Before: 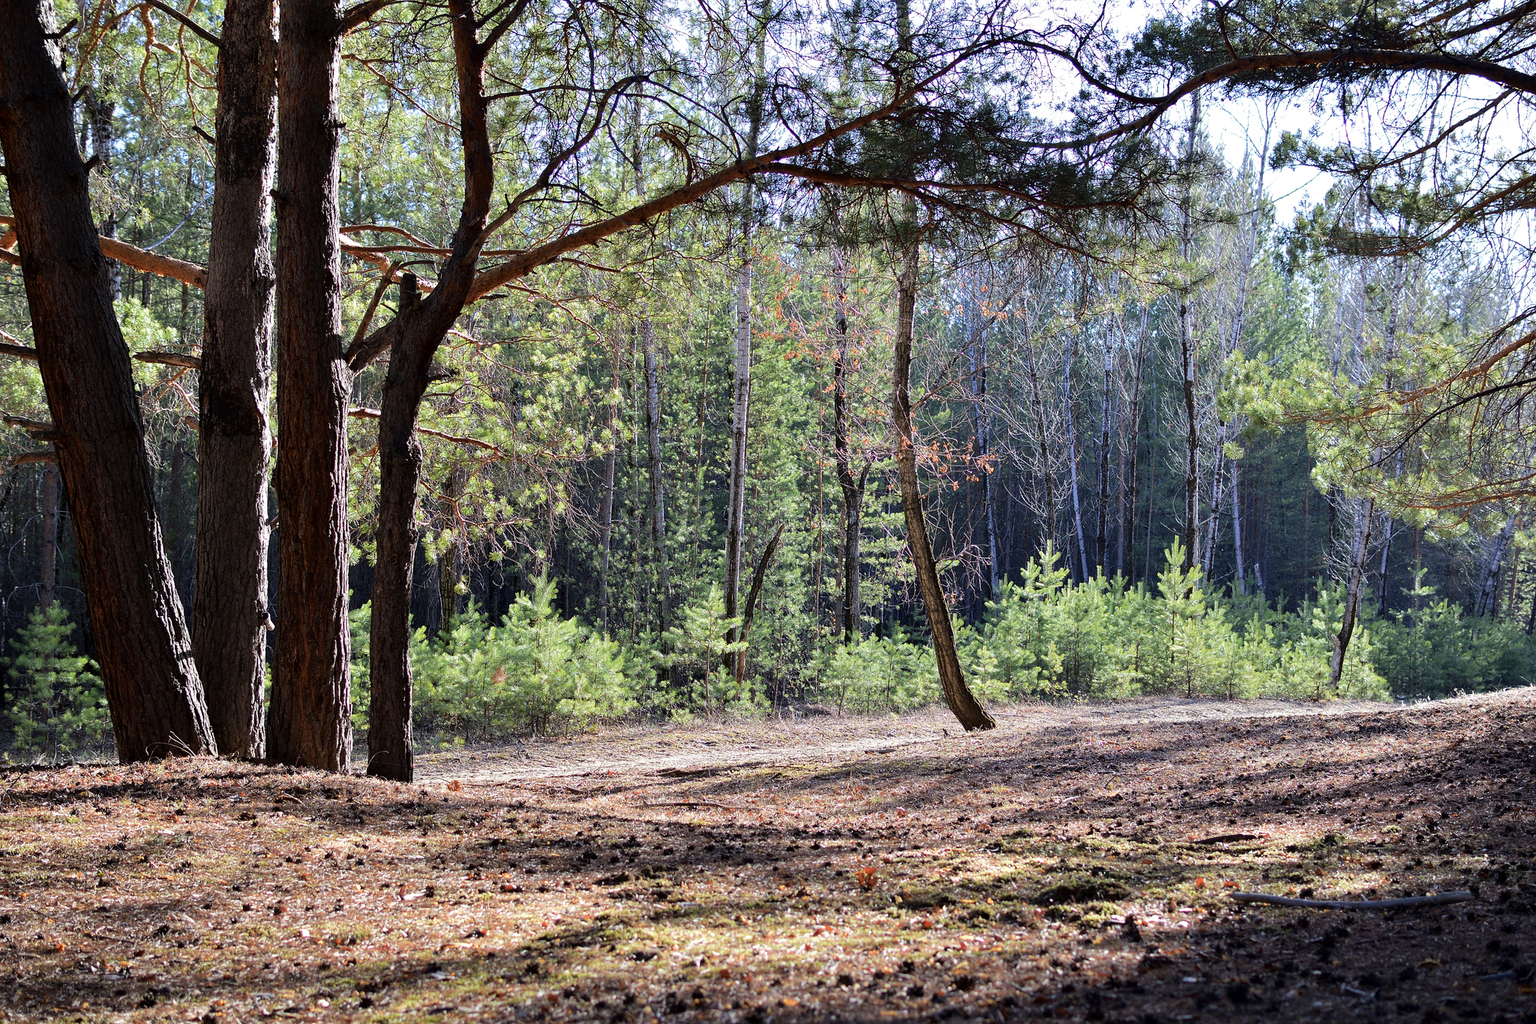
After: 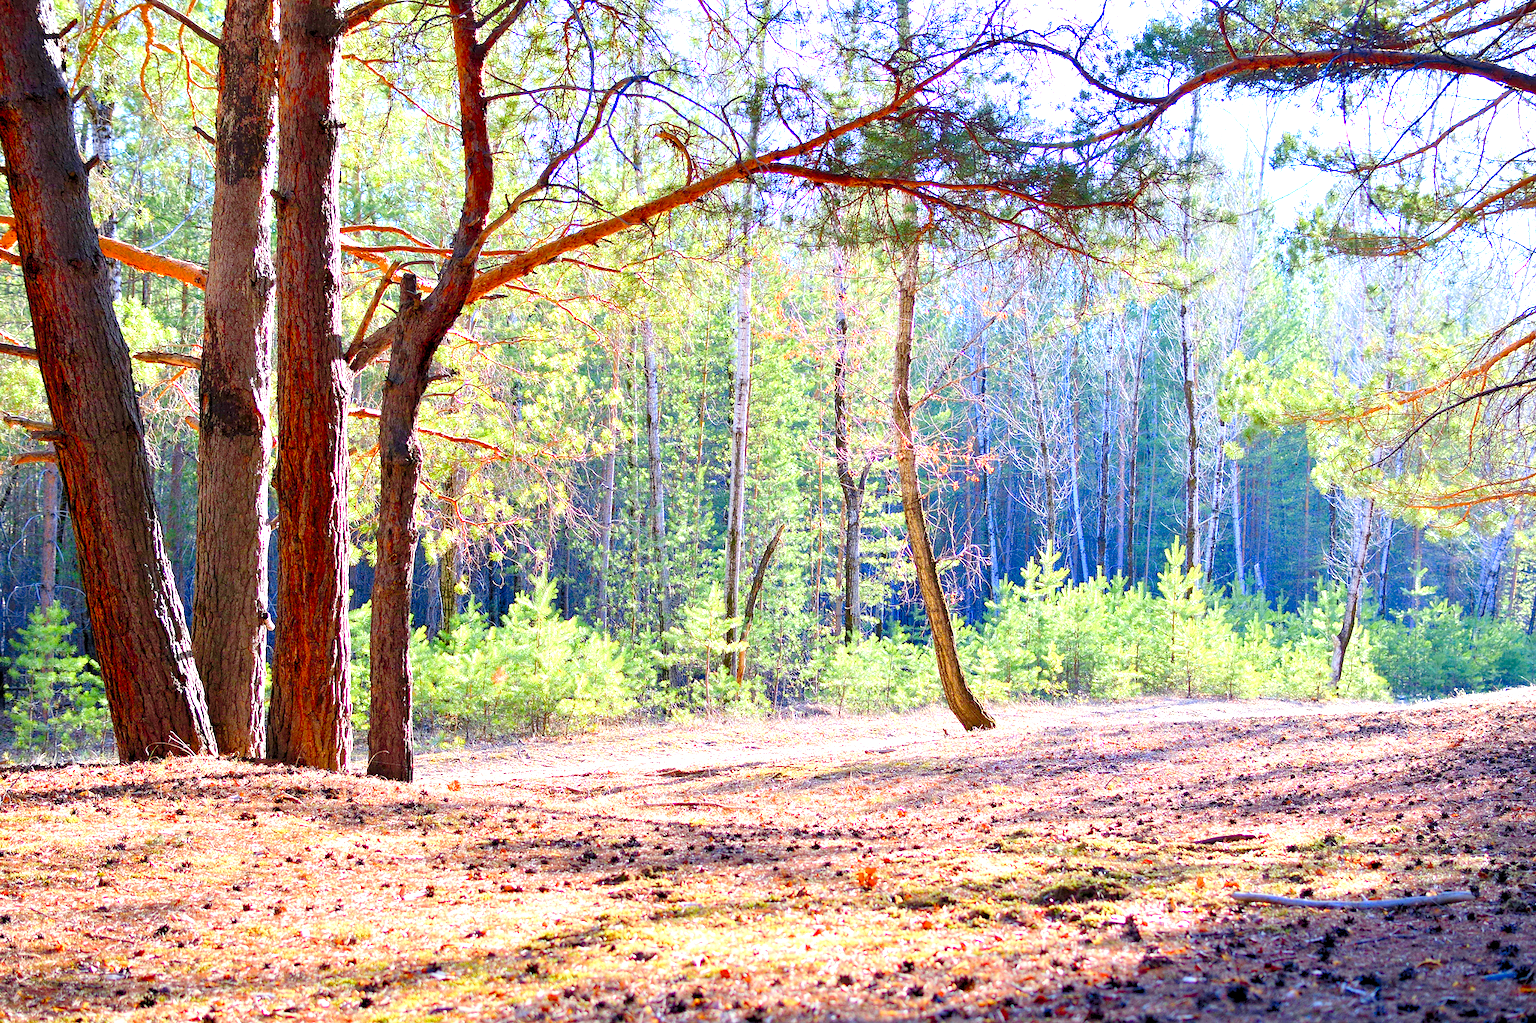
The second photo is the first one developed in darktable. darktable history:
color balance rgb: shadows lift › chroma 0.745%, shadows lift › hue 112.54°, perceptual saturation grading › global saturation 27.011%, perceptual saturation grading › highlights -28.185%, perceptual saturation grading › mid-tones 15.203%, perceptual saturation grading › shadows 34.318%, global vibrance 14.85%
exposure: exposure 0.508 EV, compensate highlight preservation false
levels: levels [0.008, 0.318, 0.836]
